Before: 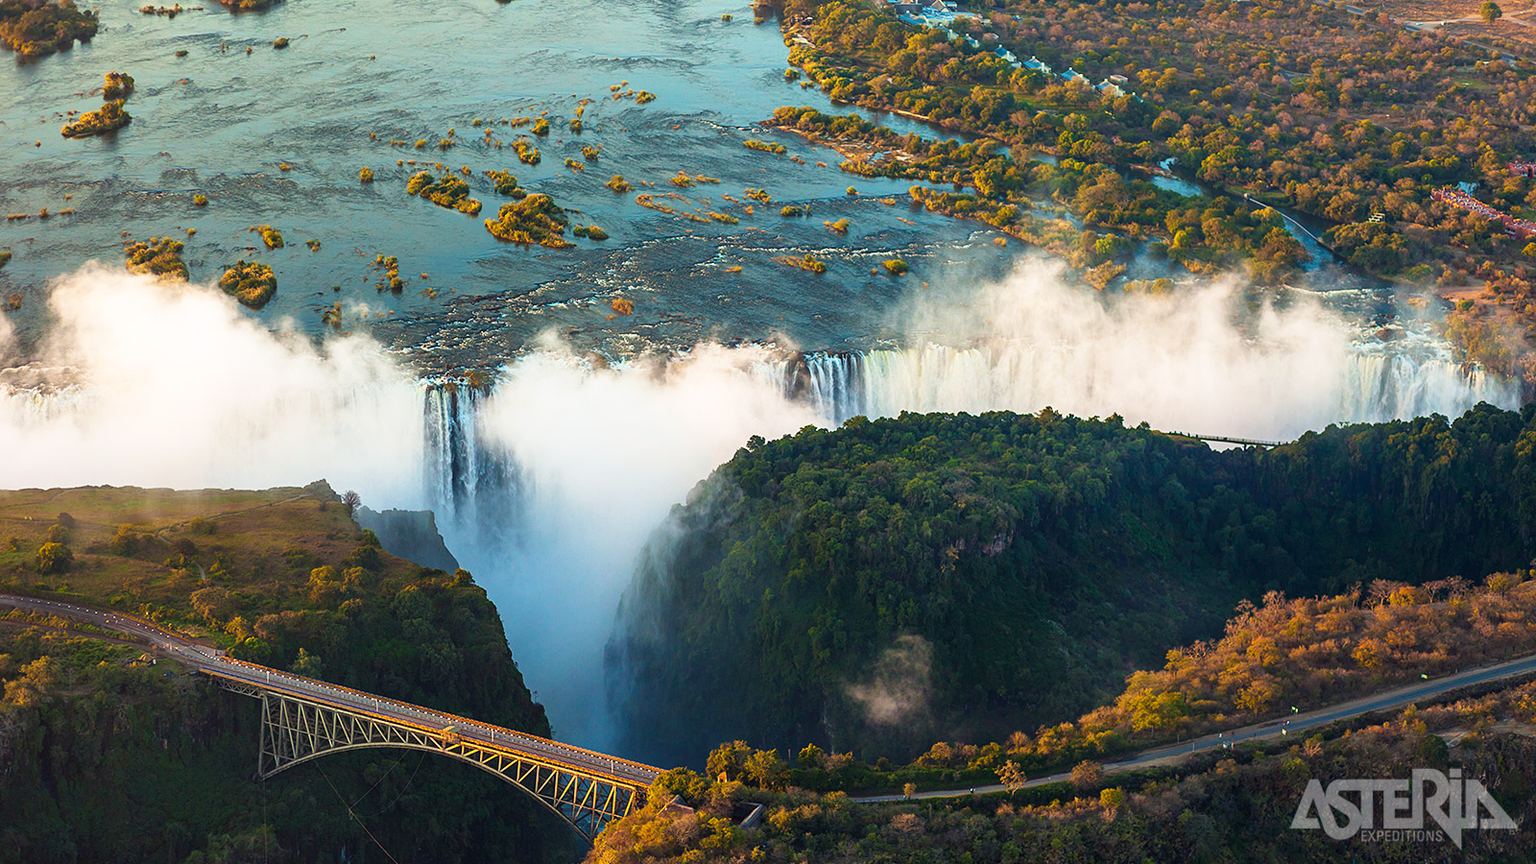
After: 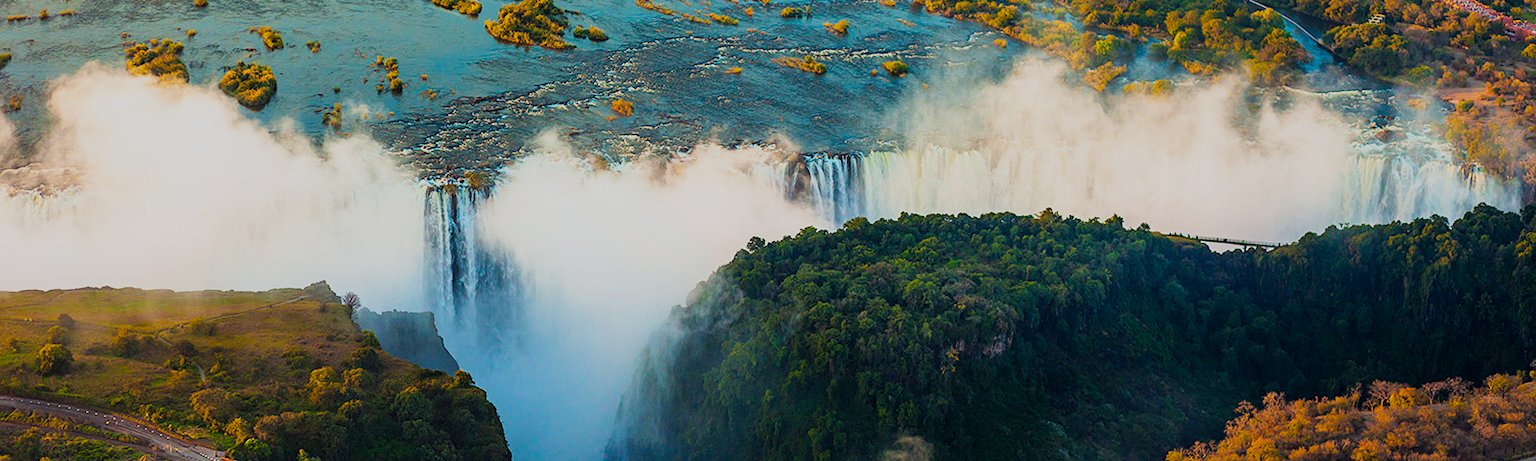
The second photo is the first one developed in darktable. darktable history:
color balance rgb: perceptual saturation grading › global saturation 20%, global vibrance 20%
filmic rgb: black relative exposure -7.65 EV, white relative exposure 4.56 EV, hardness 3.61
crop and rotate: top 23.043%, bottom 23.437%
